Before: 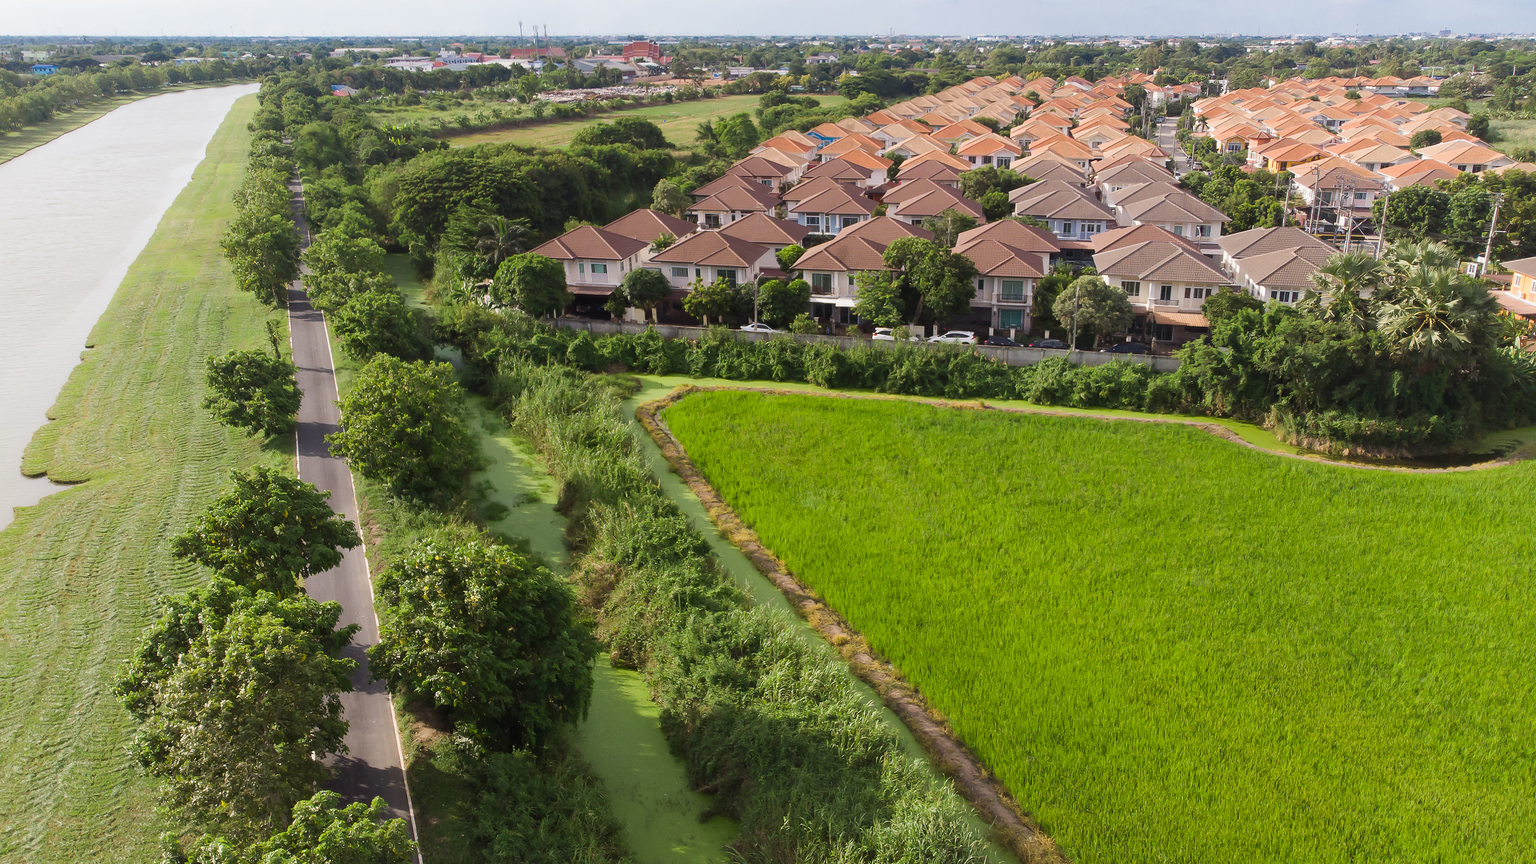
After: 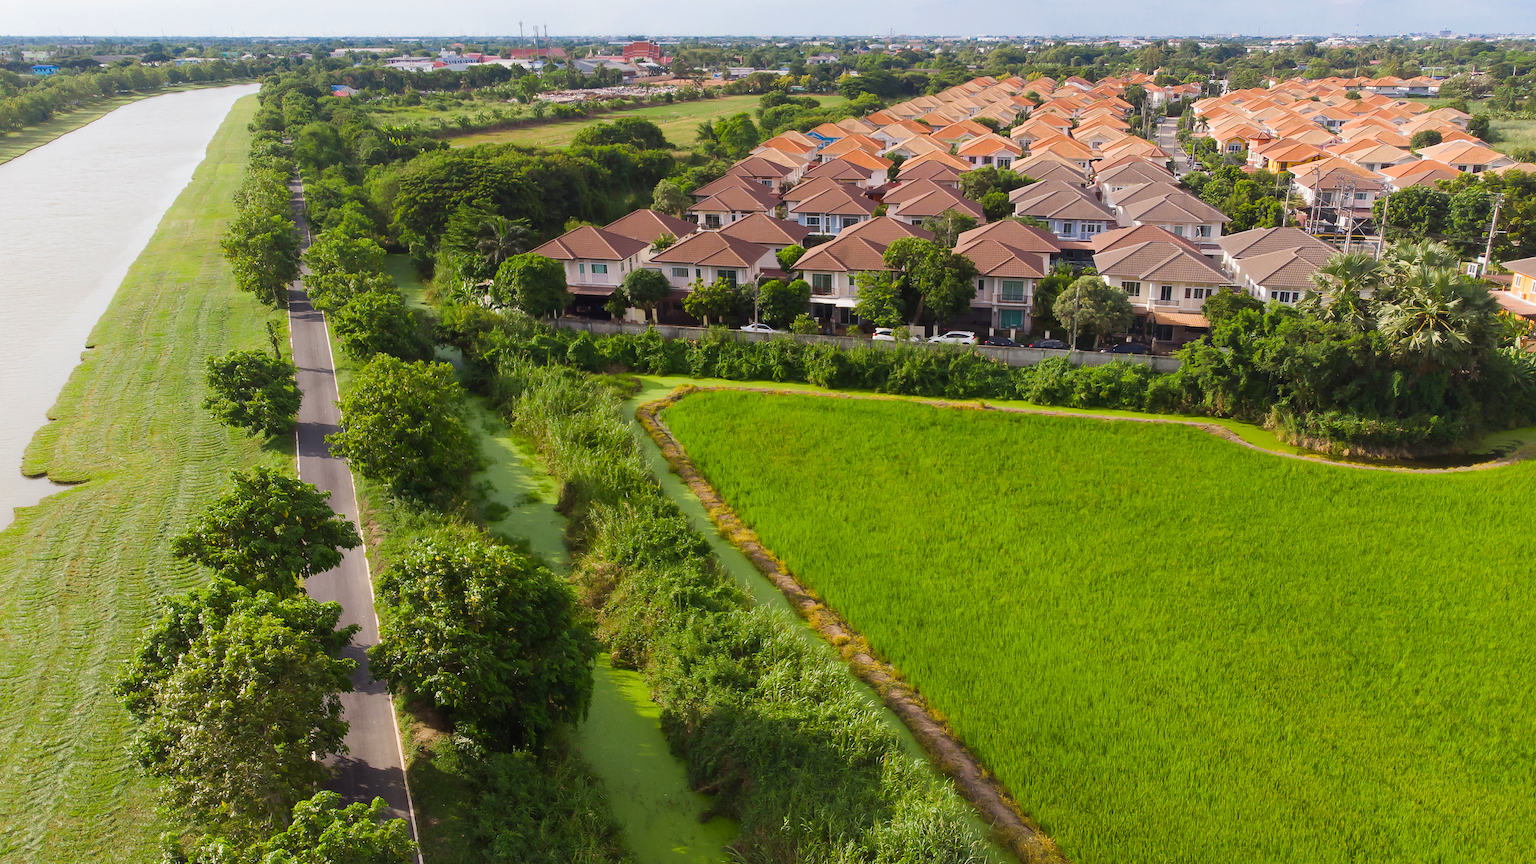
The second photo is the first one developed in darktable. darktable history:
color balance rgb: perceptual saturation grading › global saturation 25.287%, global vibrance 5.447%
